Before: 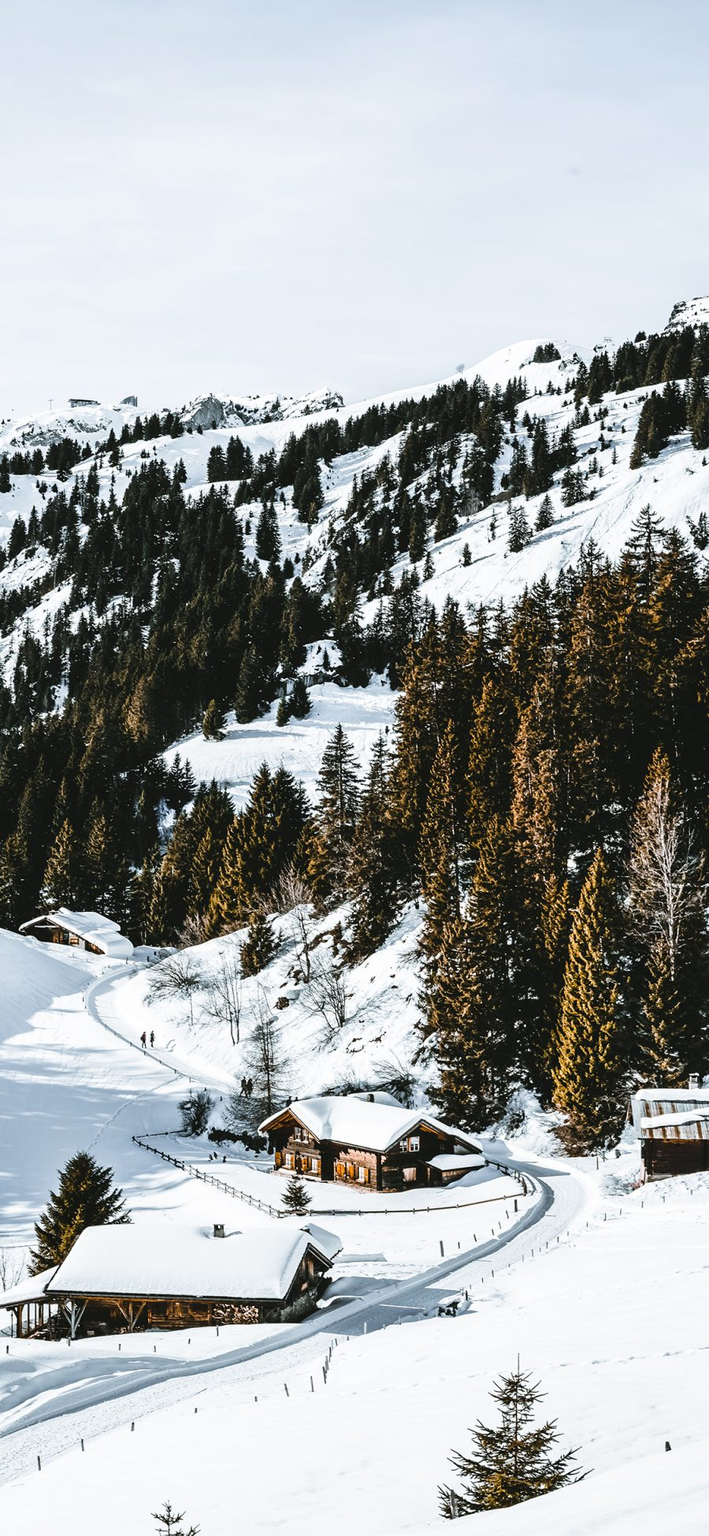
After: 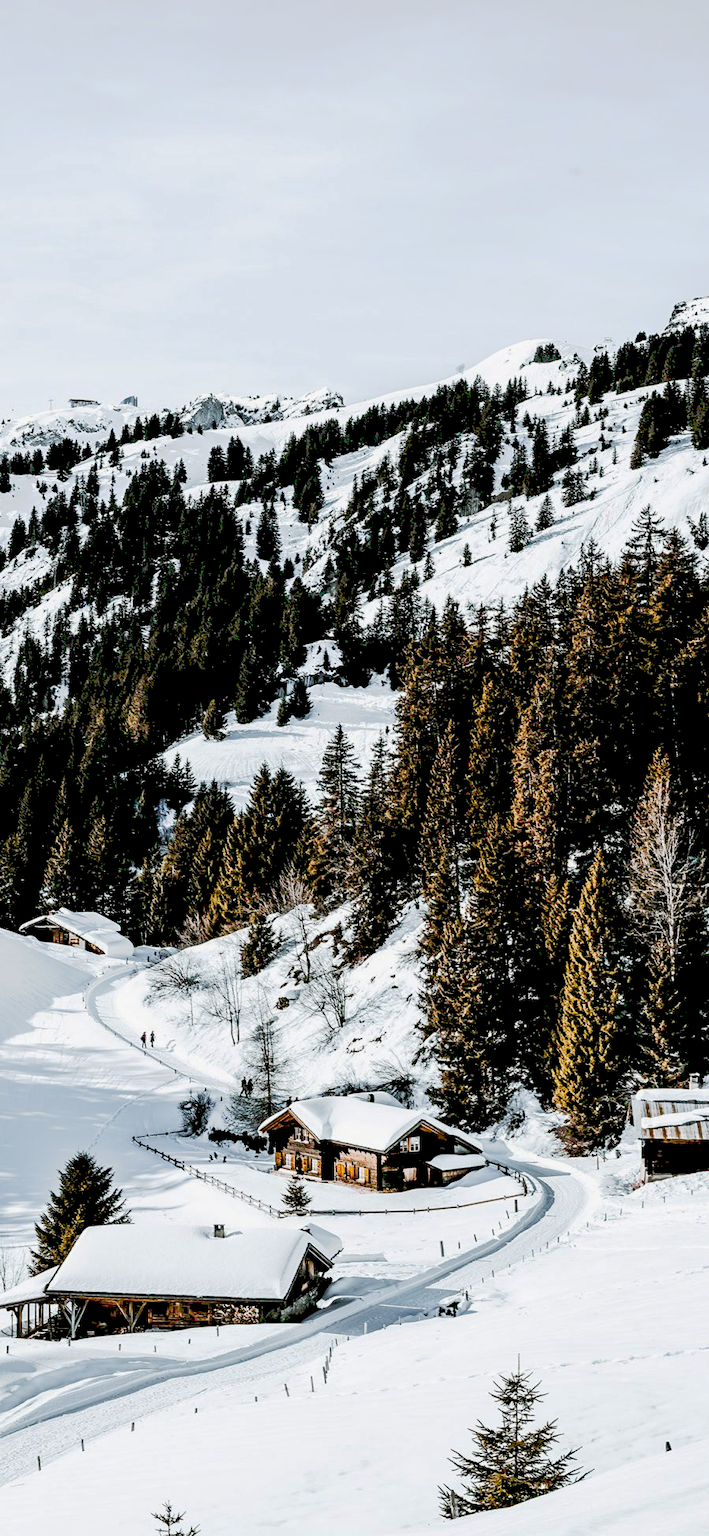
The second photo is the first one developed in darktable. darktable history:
tone curve: curves: ch0 [(0, 0) (0.003, 0.272) (0.011, 0.275) (0.025, 0.275) (0.044, 0.278) (0.069, 0.282) (0.1, 0.284) (0.136, 0.287) (0.177, 0.294) (0.224, 0.314) (0.277, 0.347) (0.335, 0.403) (0.399, 0.473) (0.468, 0.552) (0.543, 0.622) (0.623, 0.69) (0.709, 0.756) (0.801, 0.818) (0.898, 0.865) (1, 1)], preserve colors none
exposure: black level correction 0.029, exposure -0.073 EV, compensate highlight preservation false
